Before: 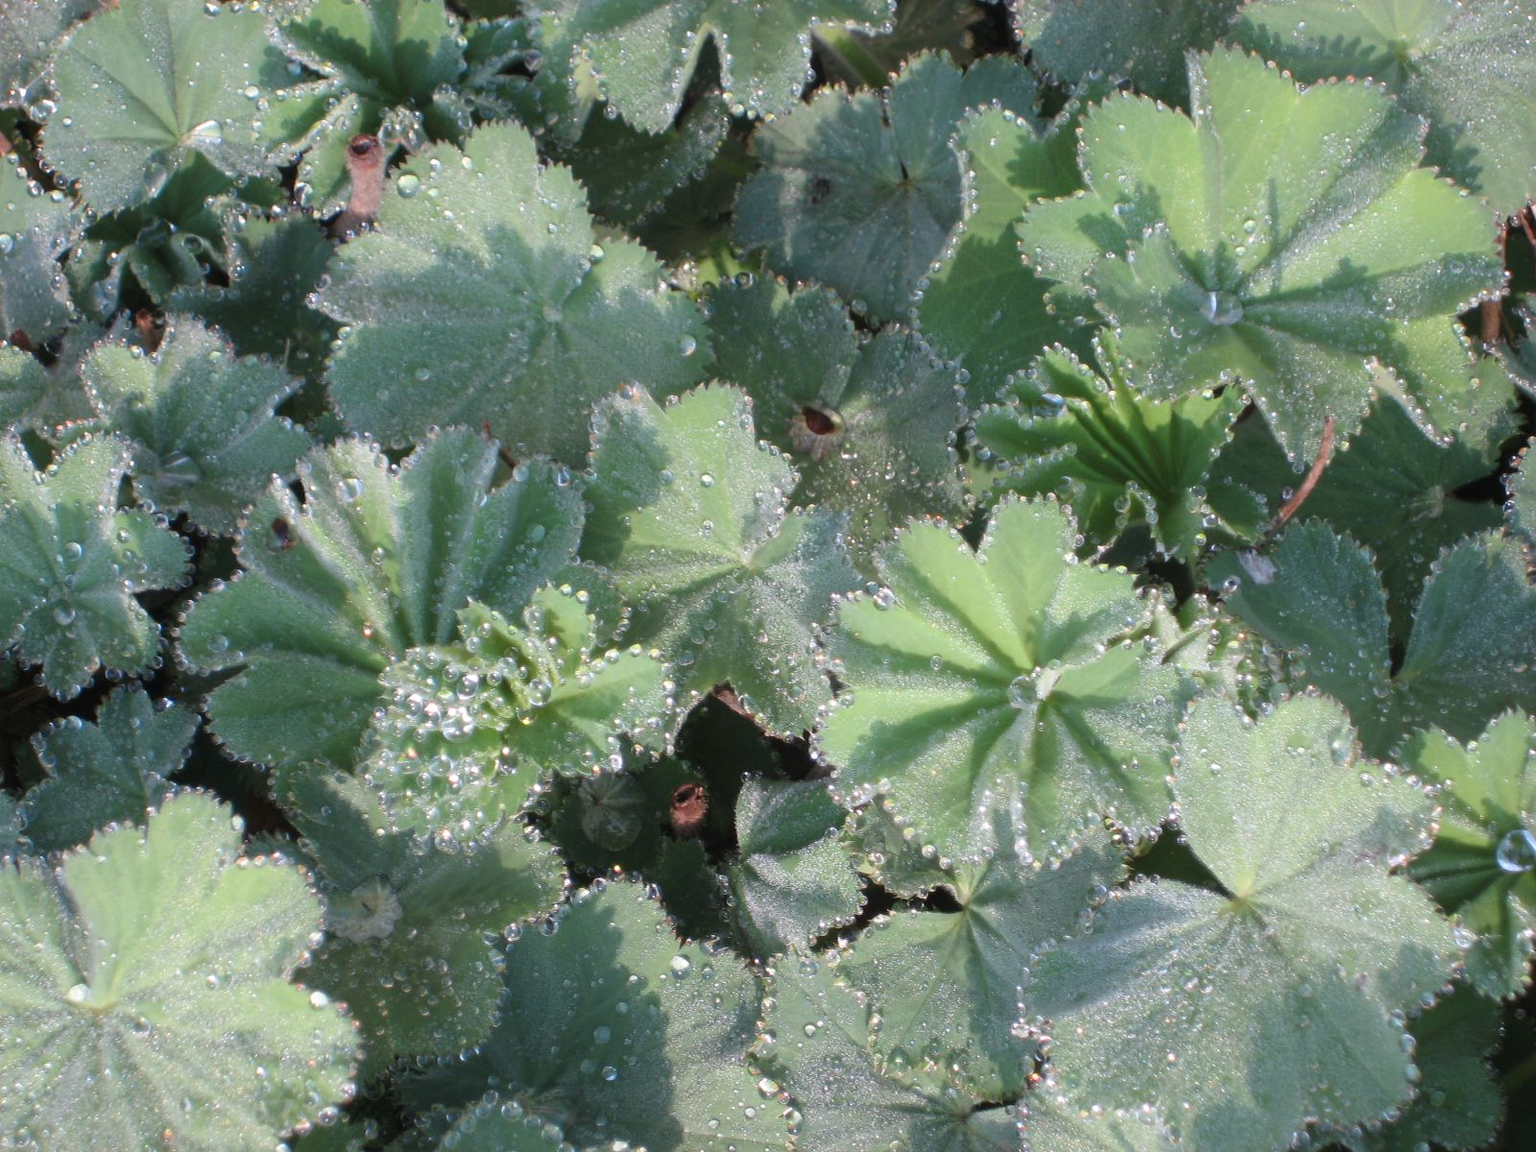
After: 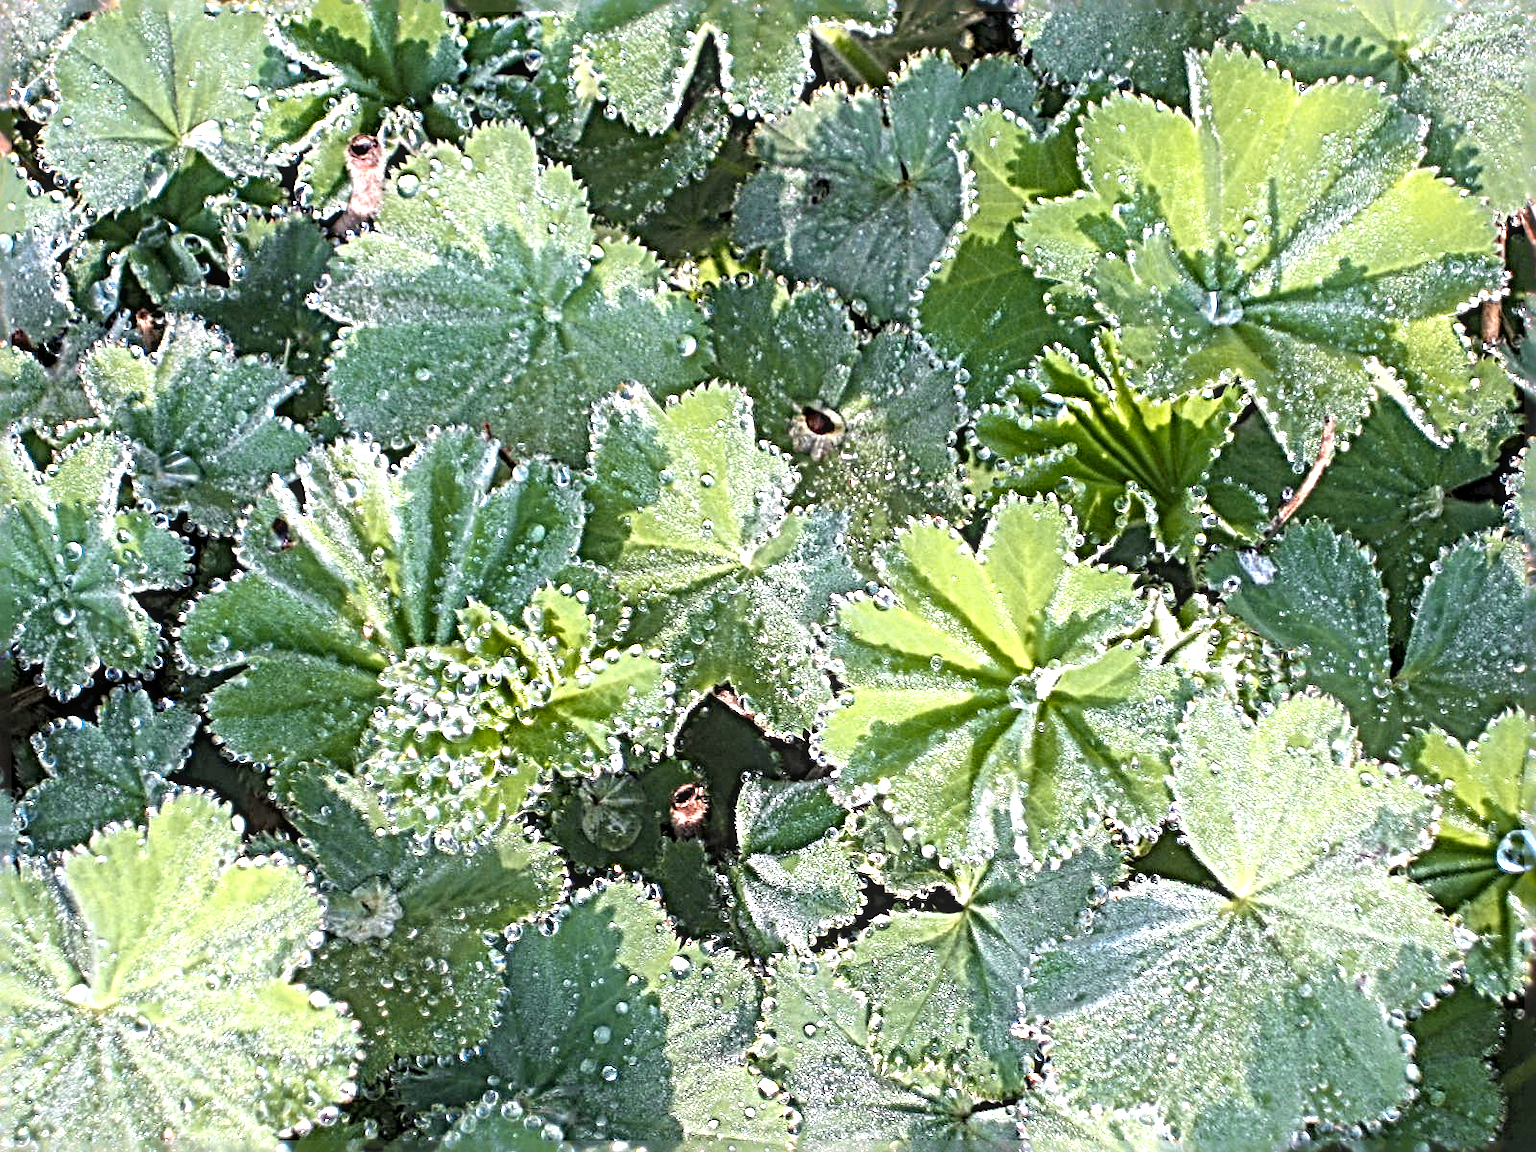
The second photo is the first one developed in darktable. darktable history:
local contrast: on, module defaults
exposure: black level correction 0, exposure 1 EV, compensate highlight preservation false
color zones: curves: ch0 [(0.099, 0.624) (0.257, 0.596) (0.384, 0.376) (0.529, 0.492) (0.697, 0.564) (0.768, 0.532) (0.908, 0.644)]; ch1 [(0.112, 0.564) (0.254, 0.612) (0.432, 0.676) (0.592, 0.456) (0.743, 0.684) (0.888, 0.536)]; ch2 [(0.25, 0.5) (0.469, 0.36) (0.75, 0.5)]
sharpen: radius 6.257, amount 1.814, threshold 0.201
